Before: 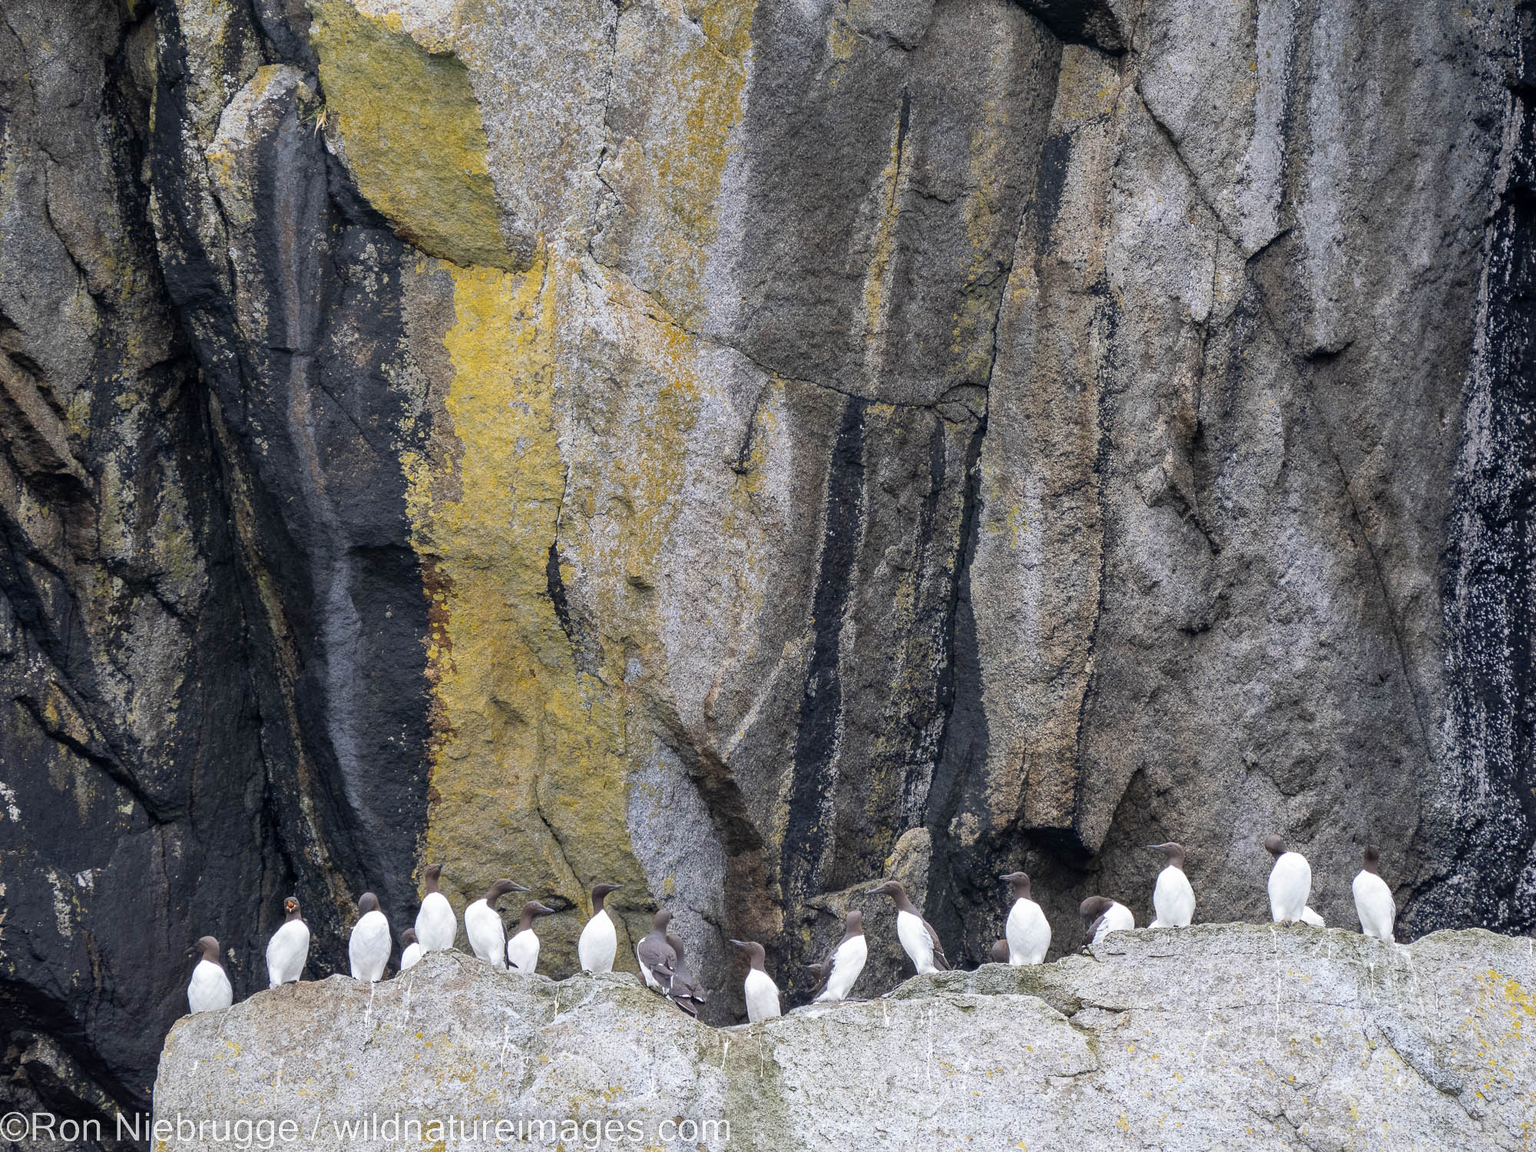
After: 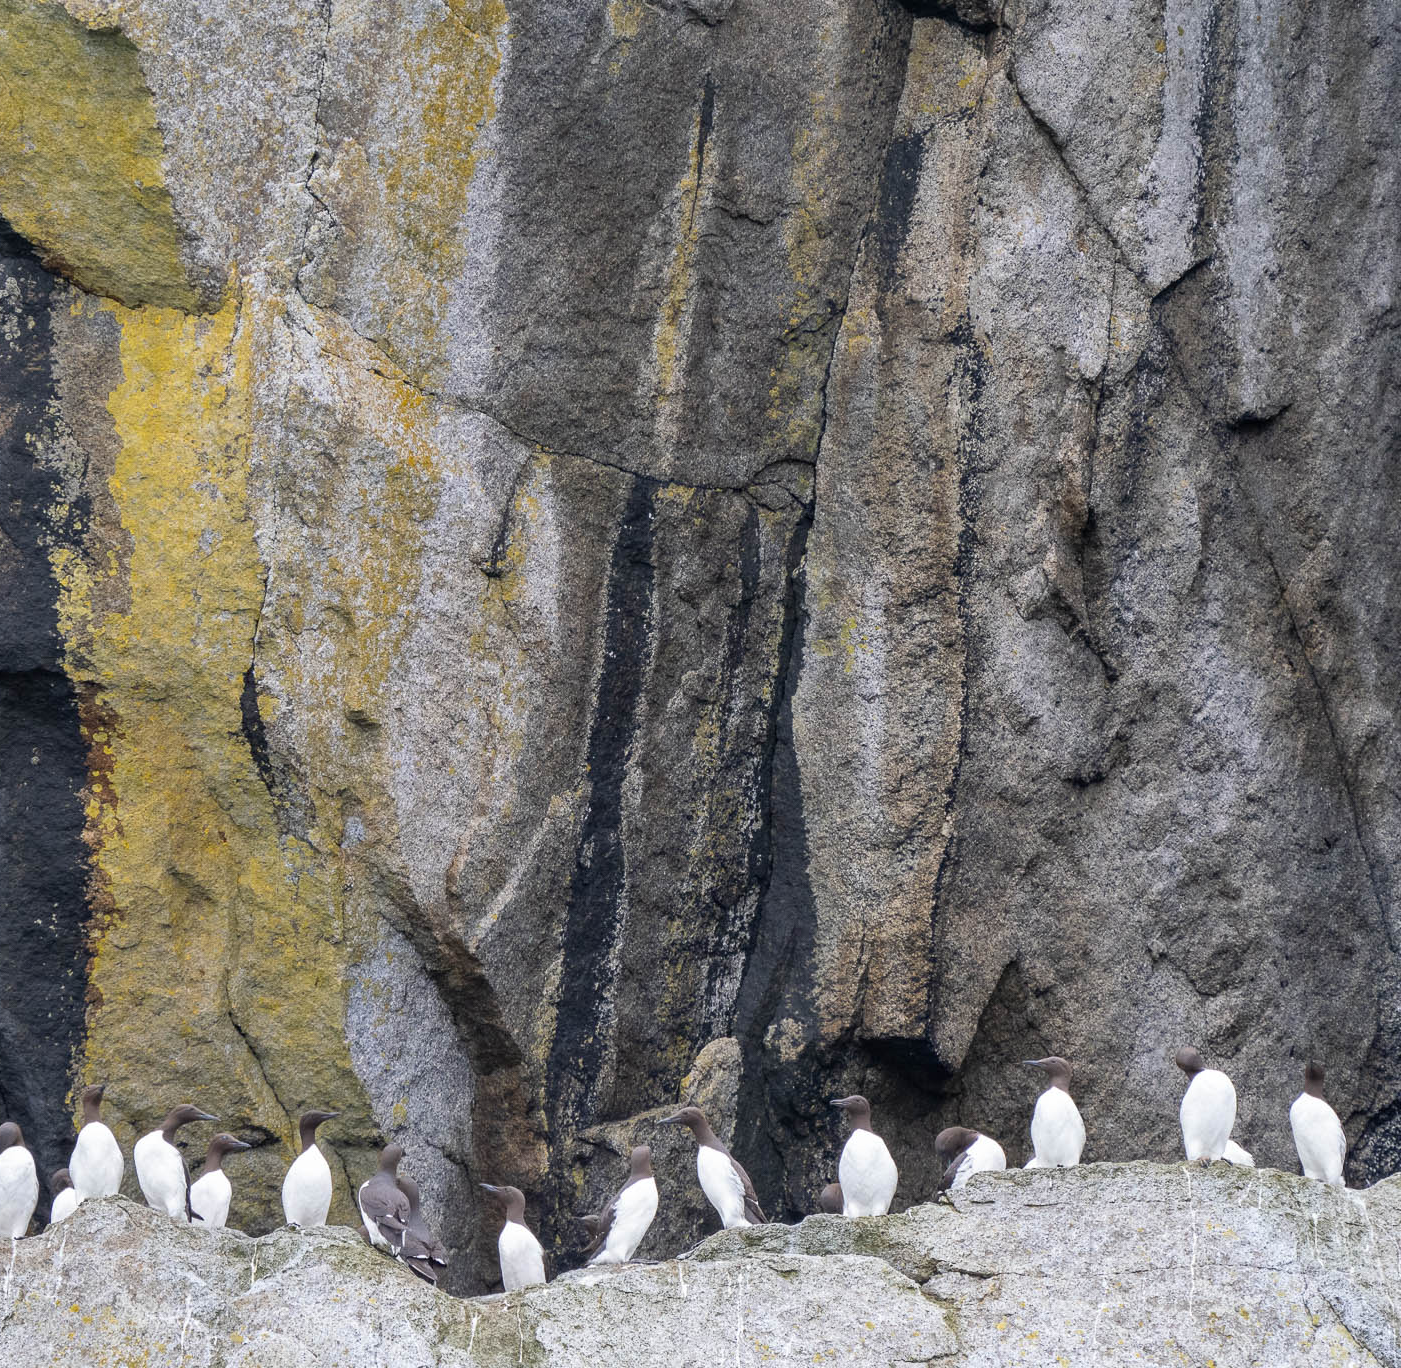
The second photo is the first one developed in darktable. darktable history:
crop and rotate: left 23.598%, top 2.674%, right 6.337%, bottom 6.124%
